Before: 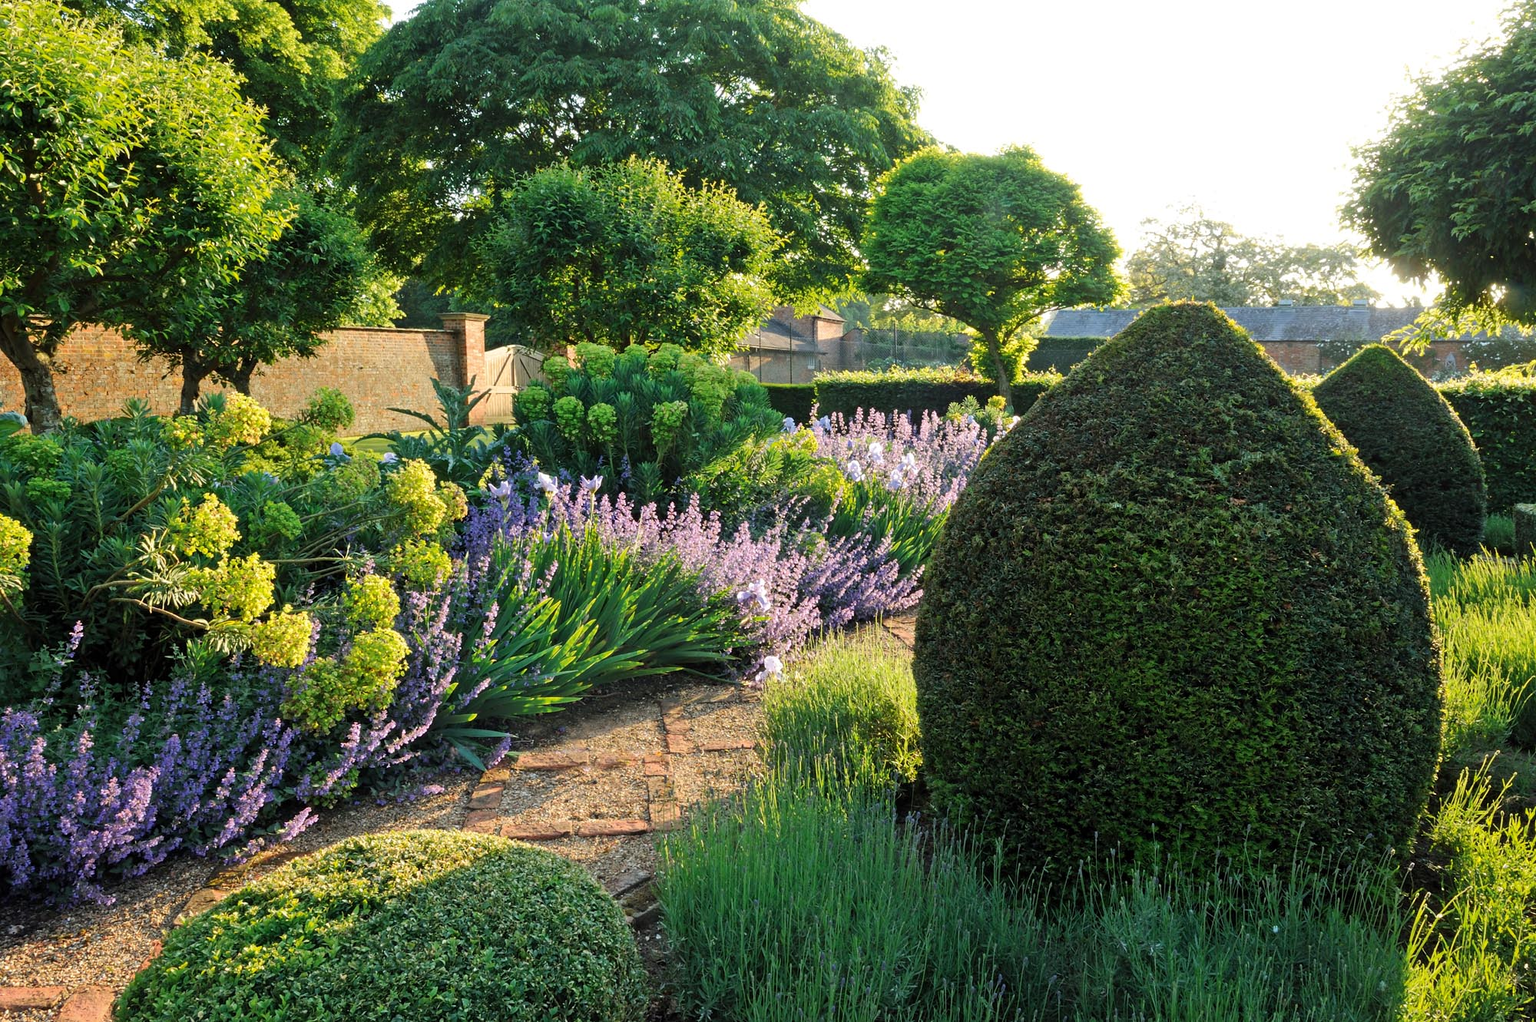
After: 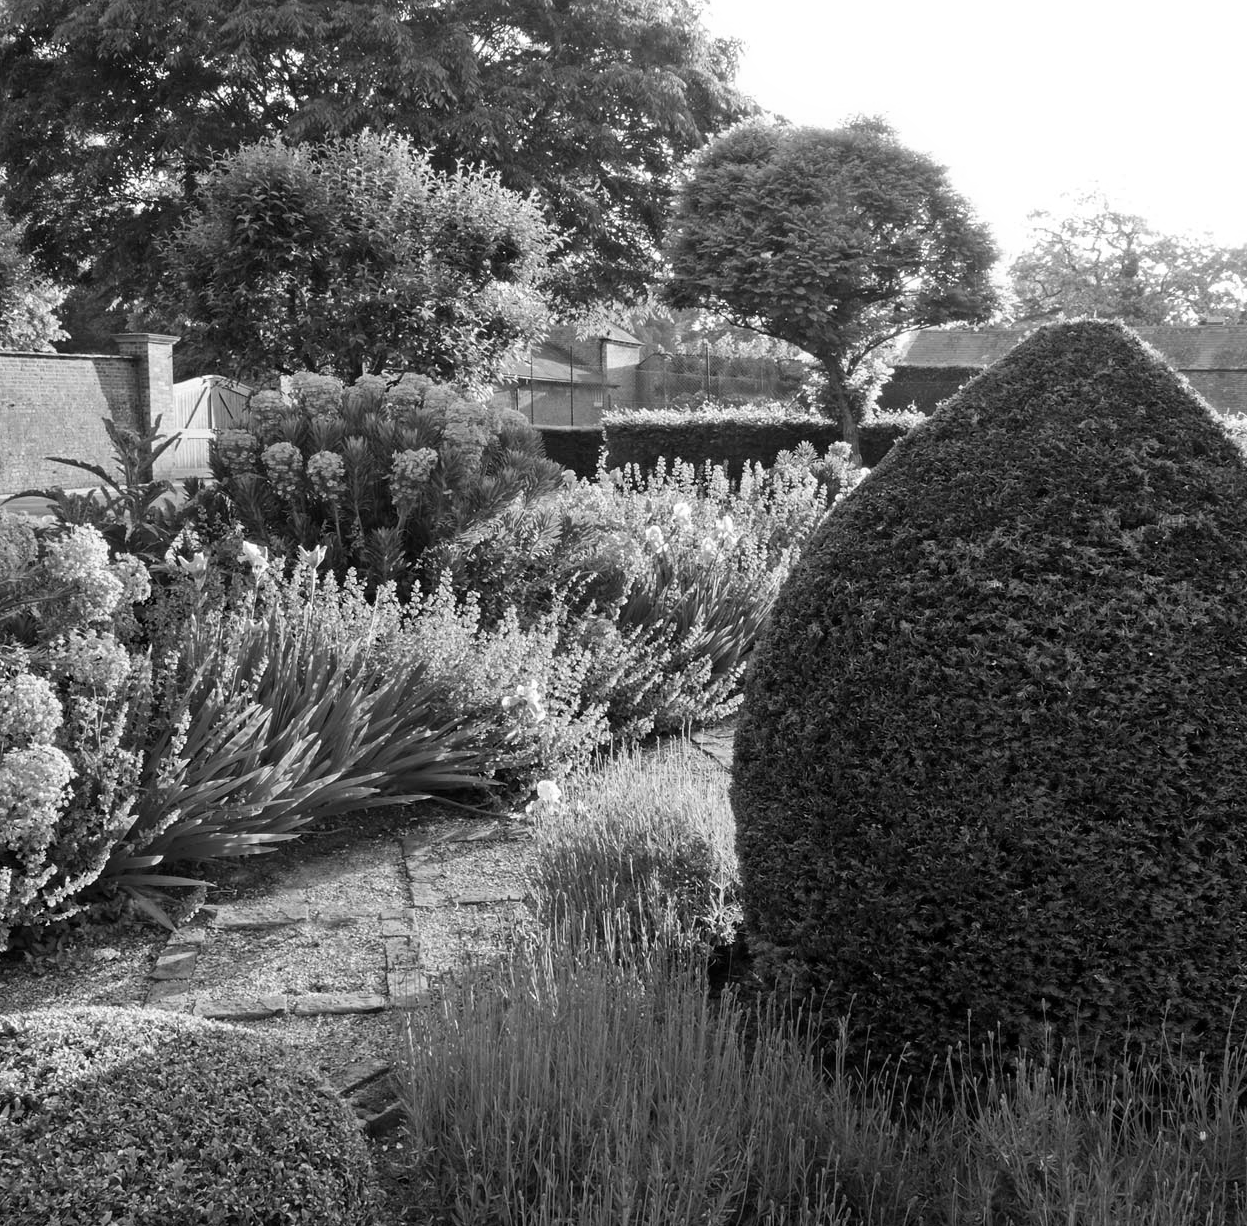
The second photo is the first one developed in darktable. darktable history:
monochrome: on, module defaults
crop and rotate: left 22.918%, top 5.629%, right 14.711%, bottom 2.247%
